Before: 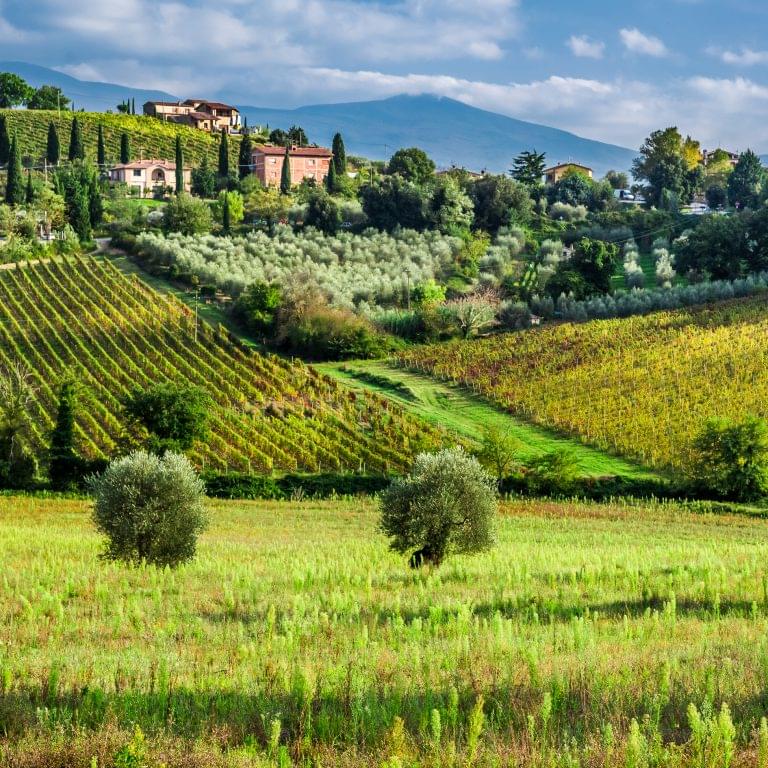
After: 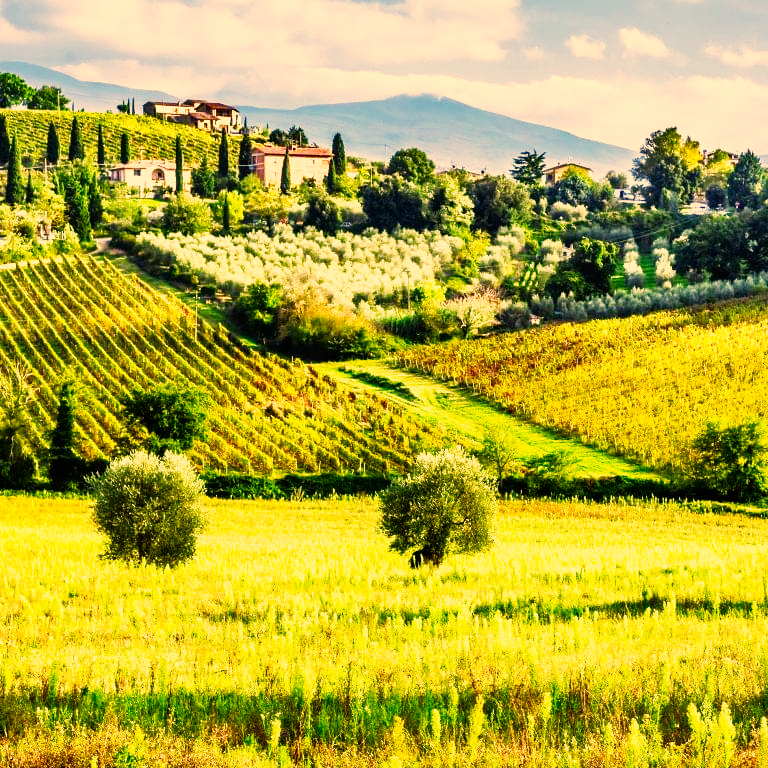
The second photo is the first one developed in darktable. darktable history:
base curve: curves: ch0 [(0, 0) (0.007, 0.004) (0.027, 0.03) (0.046, 0.07) (0.207, 0.54) (0.442, 0.872) (0.673, 0.972) (1, 1)], preserve colors none
shadows and highlights: shadows 32.83, highlights -47.7, soften with gaussian
color correction: highlights a* 15, highlights b* 31.55
